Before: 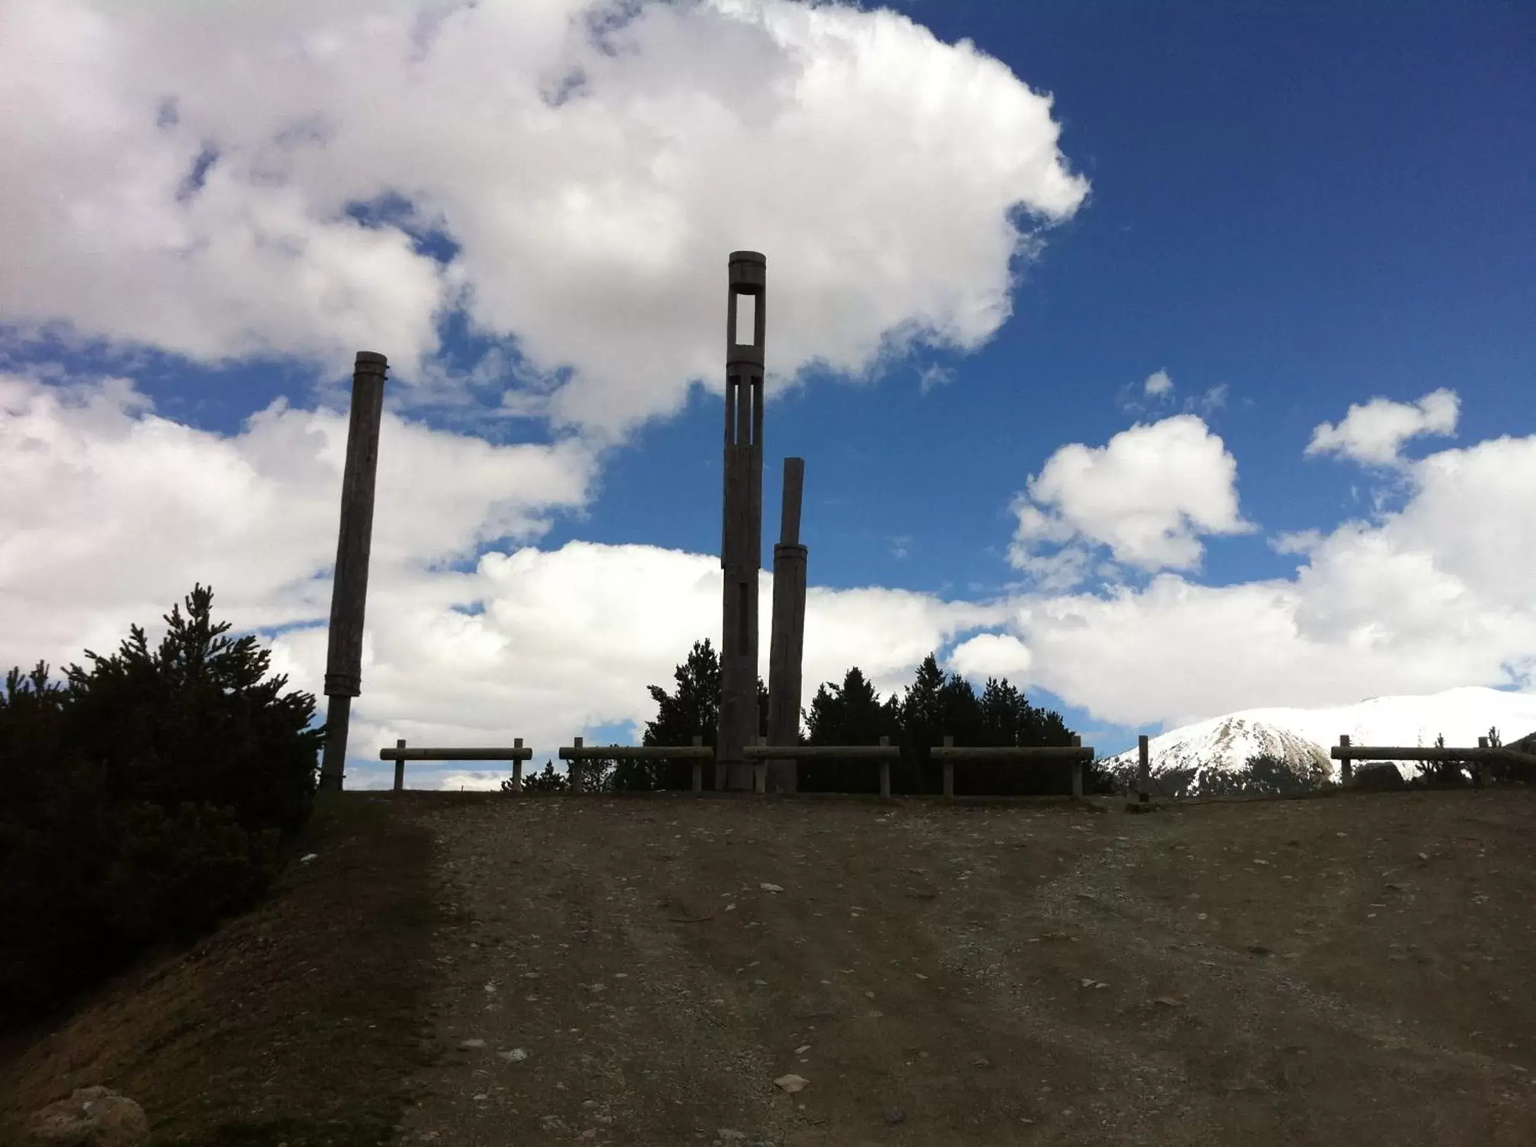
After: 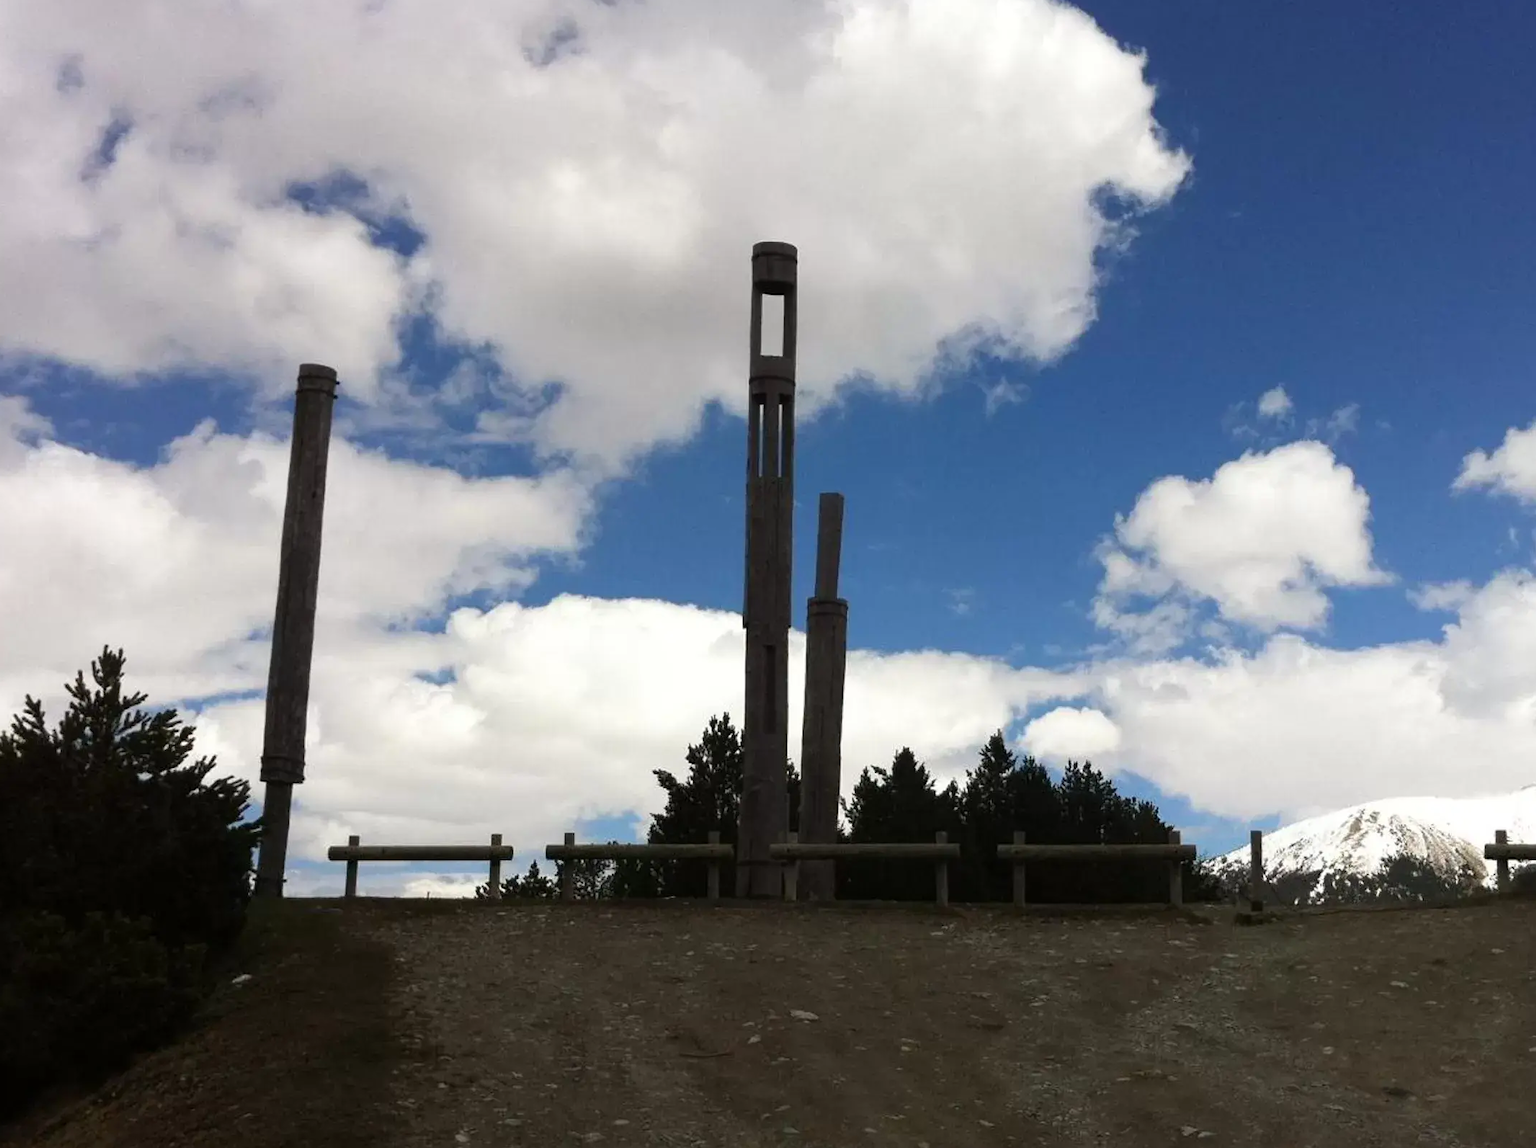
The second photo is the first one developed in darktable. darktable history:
crop and rotate: left 7.191%, top 4.577%, right 10.533%, bottom 13.03%
